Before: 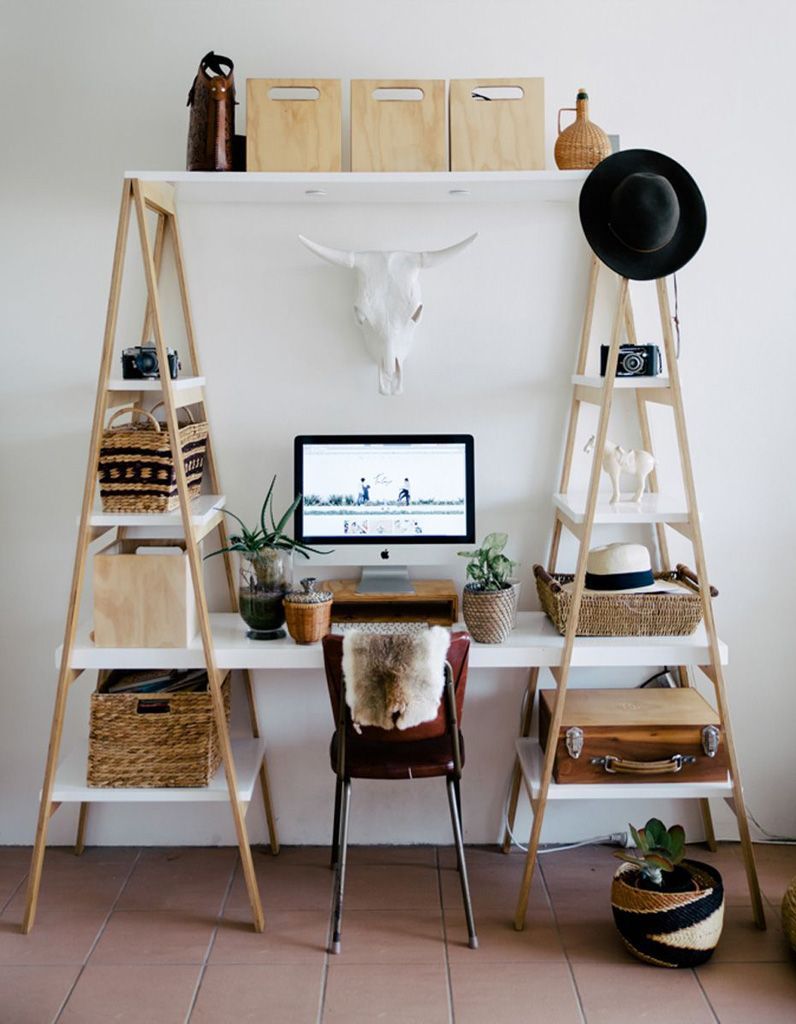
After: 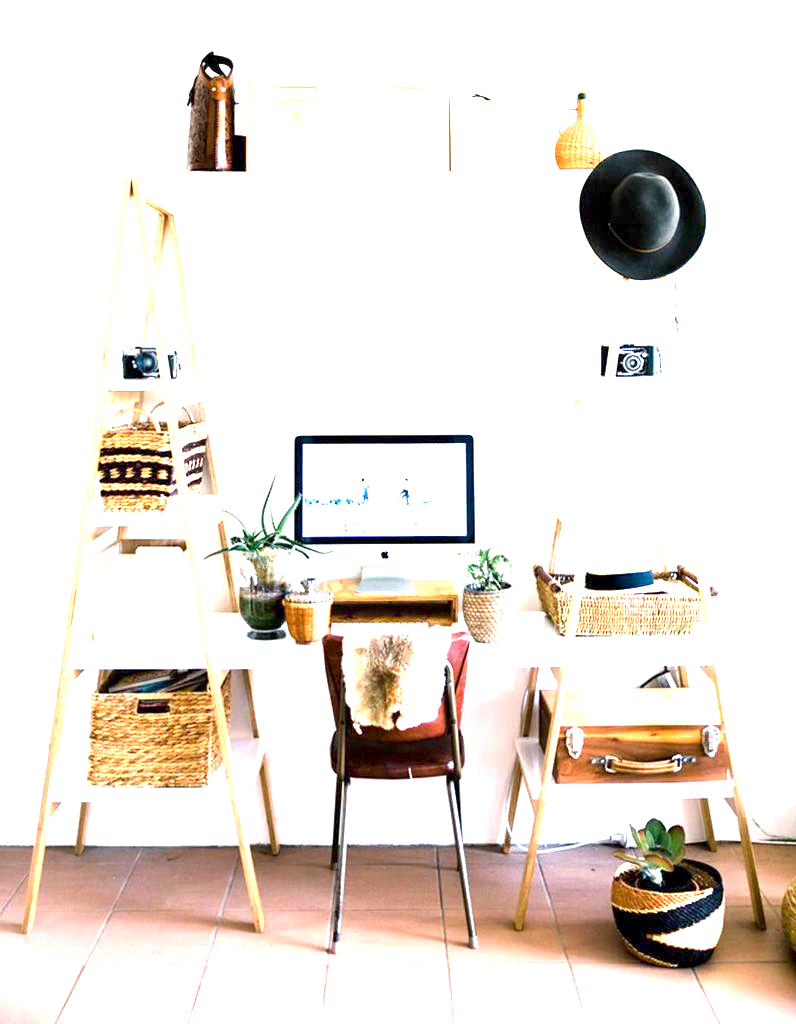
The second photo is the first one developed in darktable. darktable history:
exposure: black level correction 0.001, exposure 2.545 EV, compensate highlight preservation false
